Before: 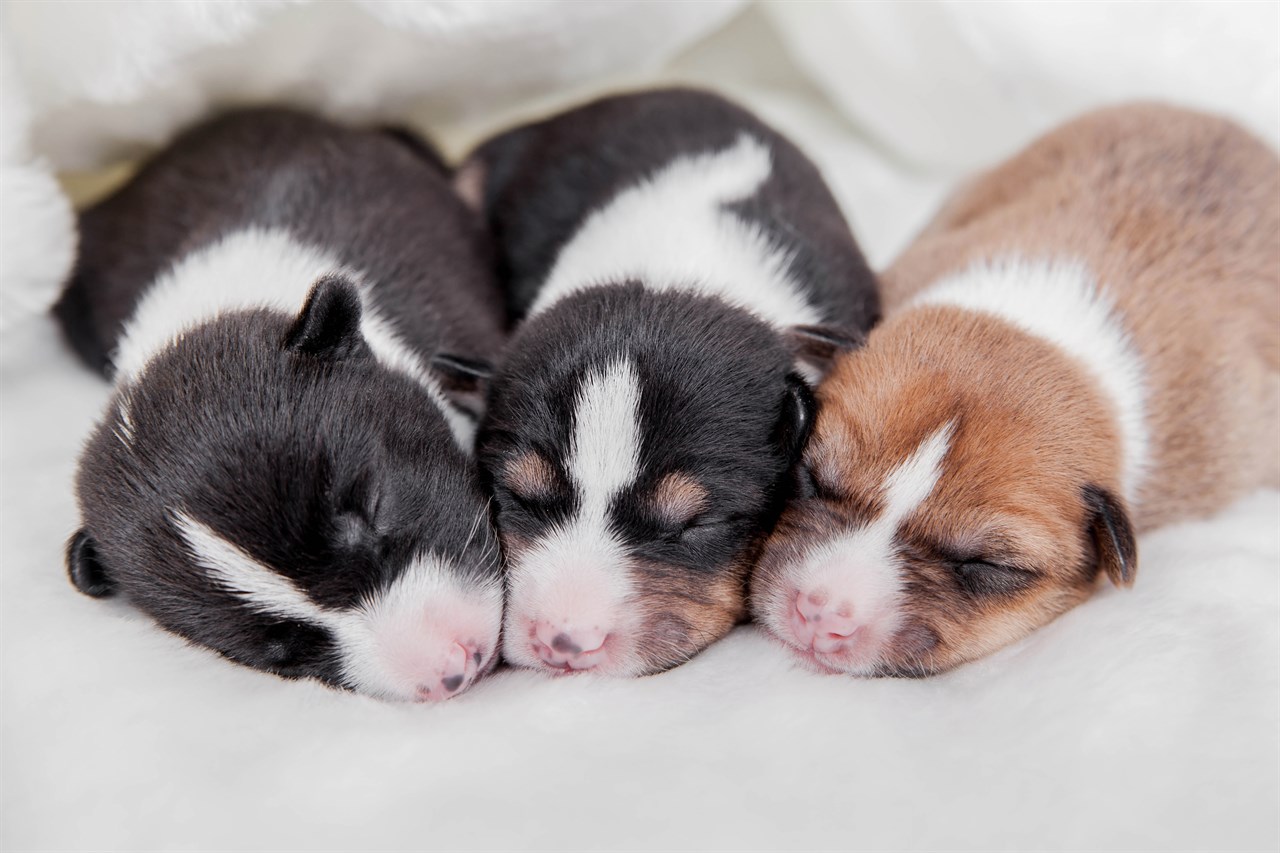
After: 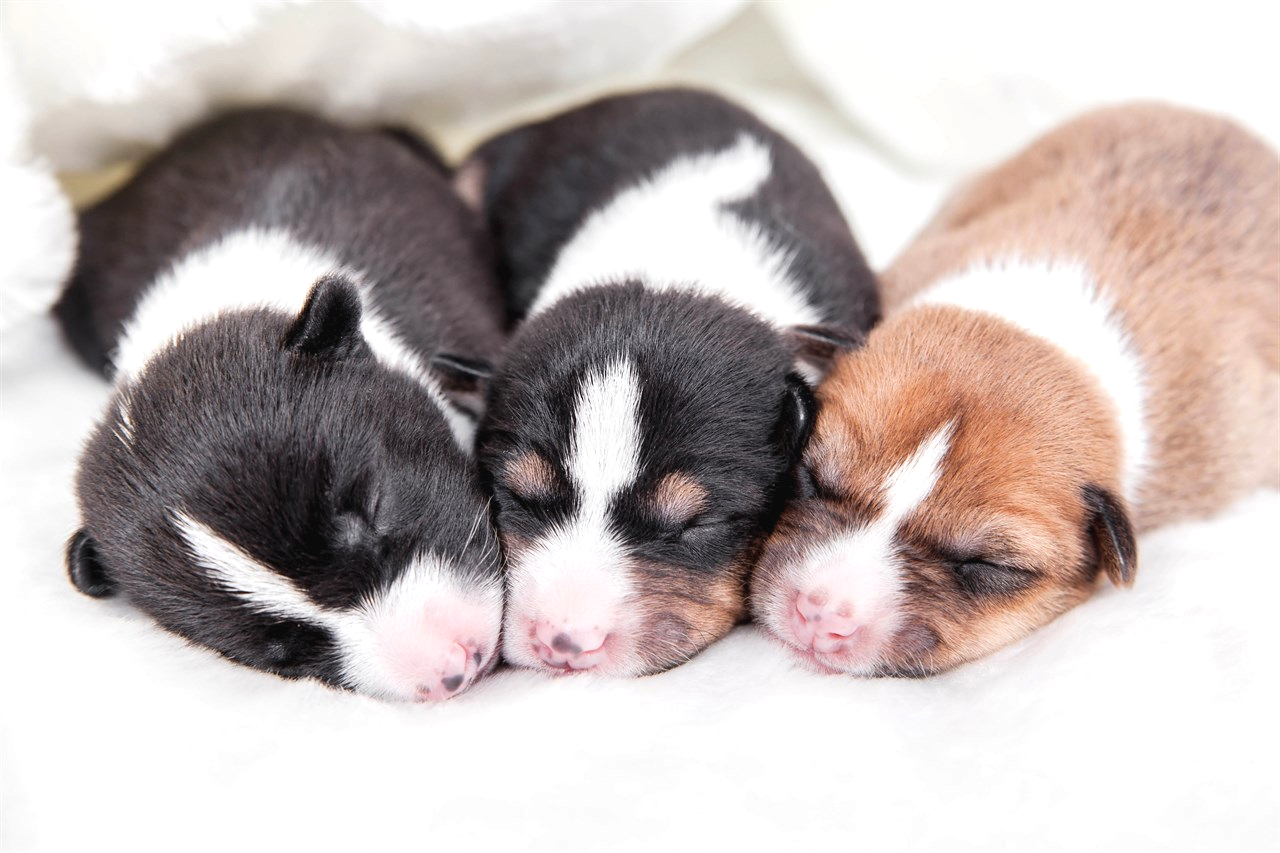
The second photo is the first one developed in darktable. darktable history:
exposure: black level correction -0.002, exposure 0.542 EV, compensate highlight preservation false
